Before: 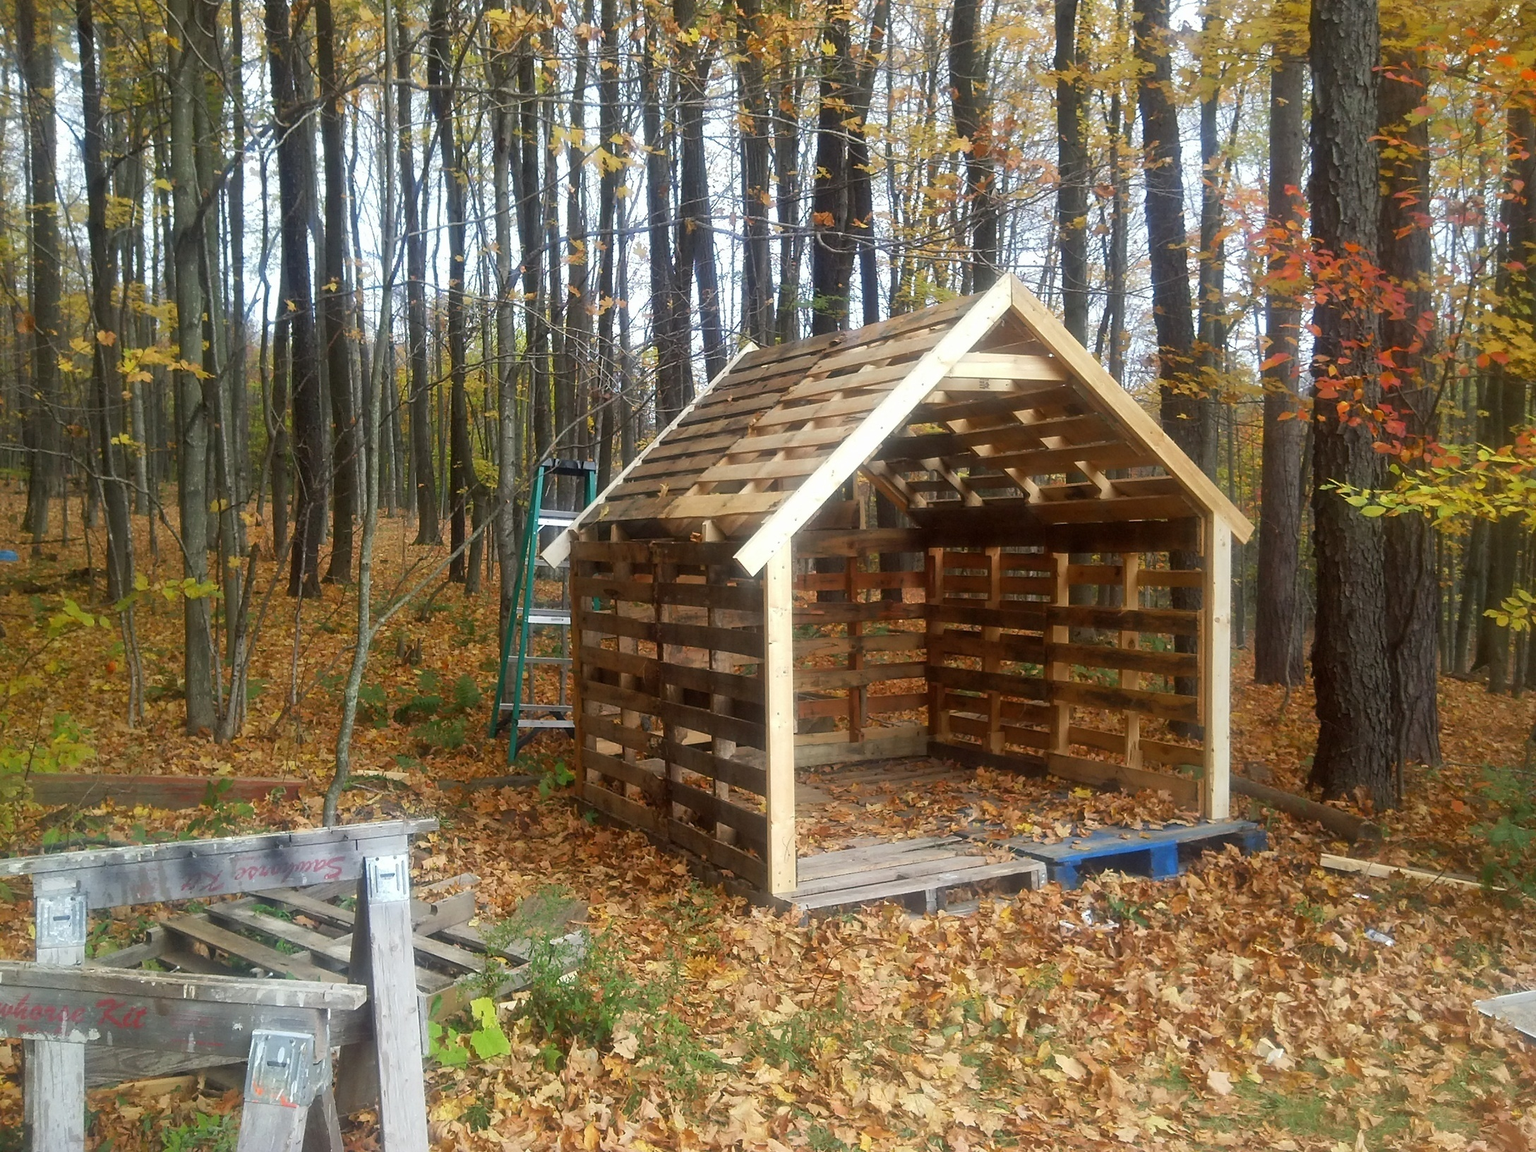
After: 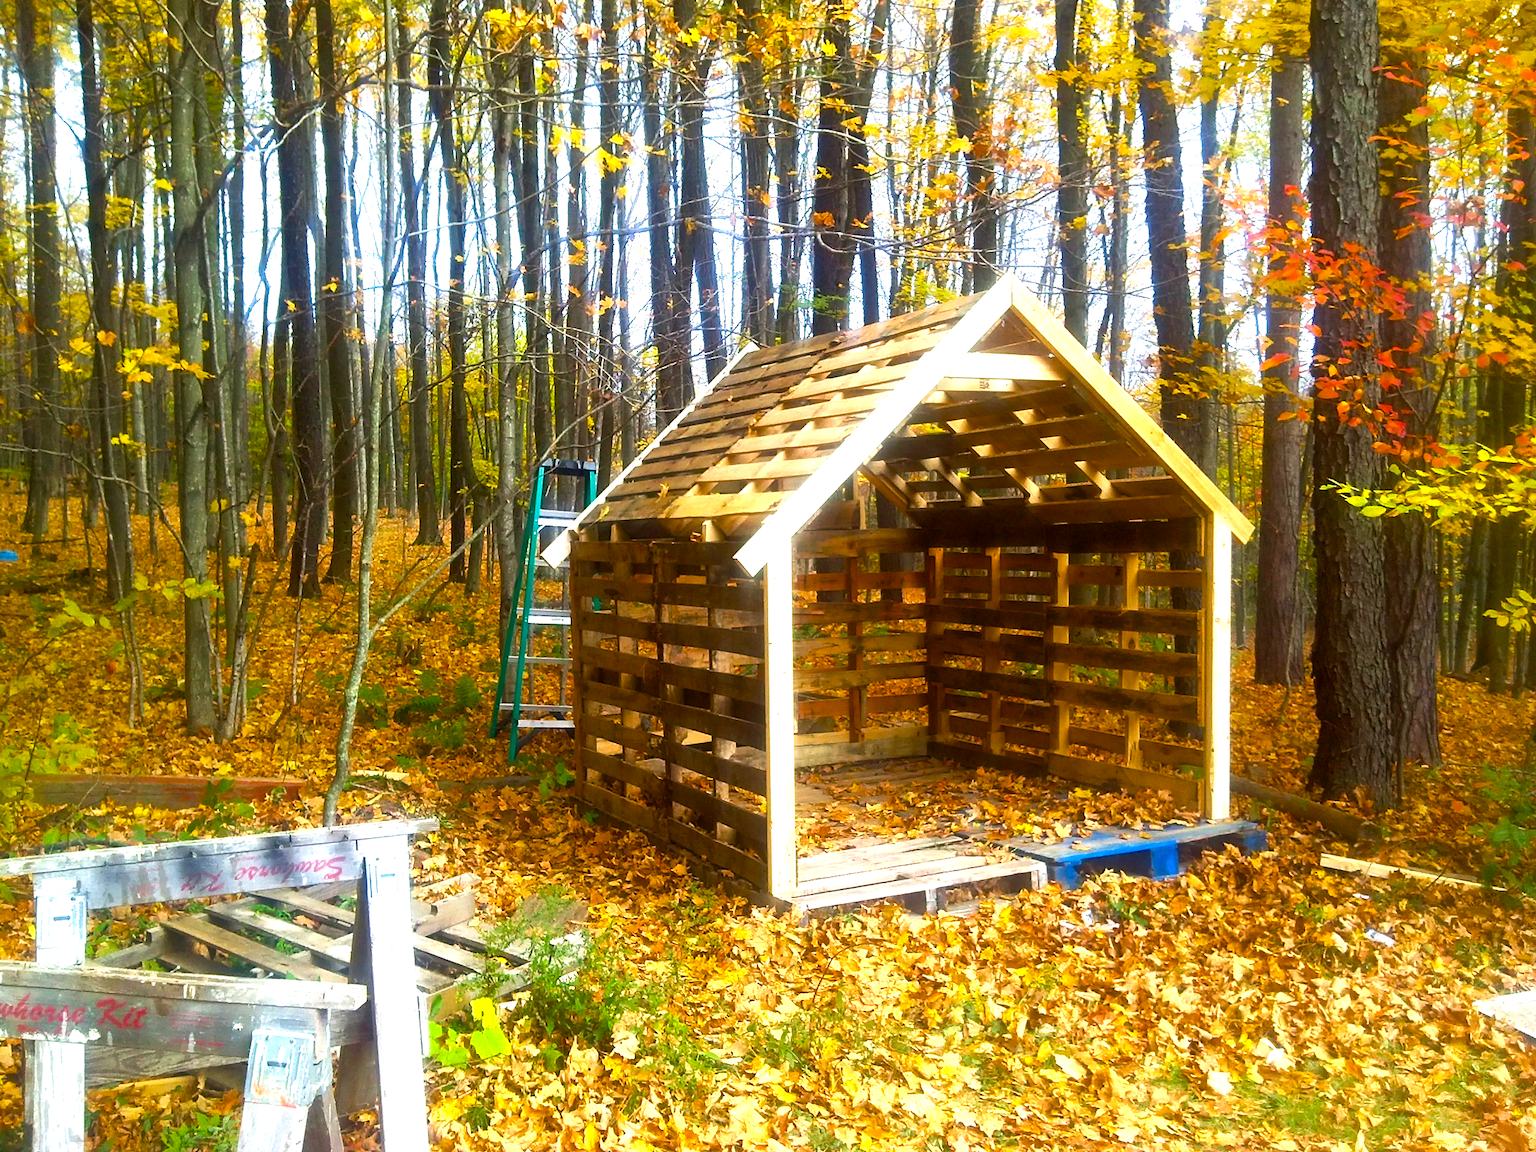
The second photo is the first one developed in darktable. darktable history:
exposure: exposure 0.648 EV, compensate highlight preservation false
color balance rgb: linear chroma grading › global chroma 9%, perceptual saturation grading › global saturation 36%, perceptual saturation grading › shadows 35%, perceptual brilliance grading › global brilliance 15%, perceptual brilliance grading › shadows -35%, global vibrance 15%
velvia: on, module defaults
